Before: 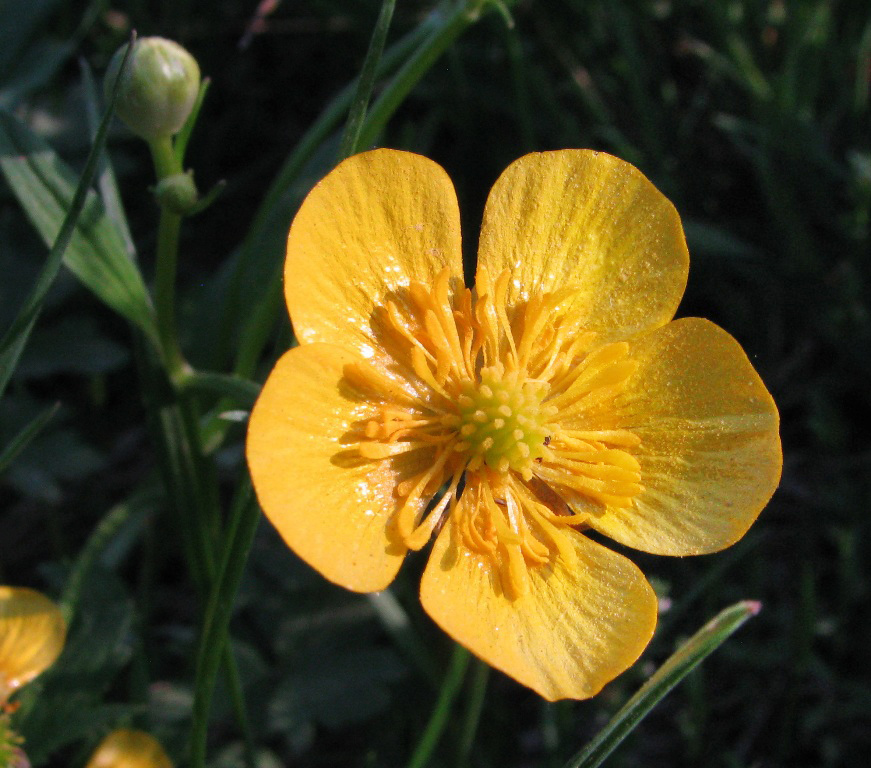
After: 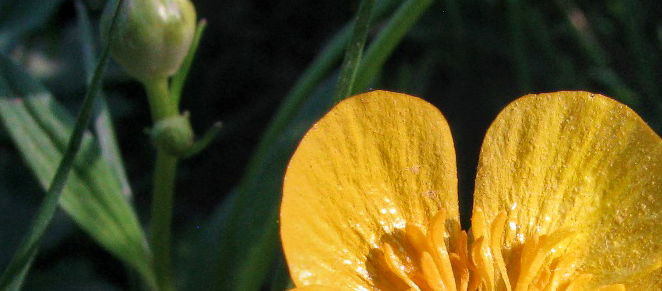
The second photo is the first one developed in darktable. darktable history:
local contrast: on, module defaults
velvia: on, module defaults
crop: left 0.54%, top 7.626%, right 23.435%, bottom 54.359%
